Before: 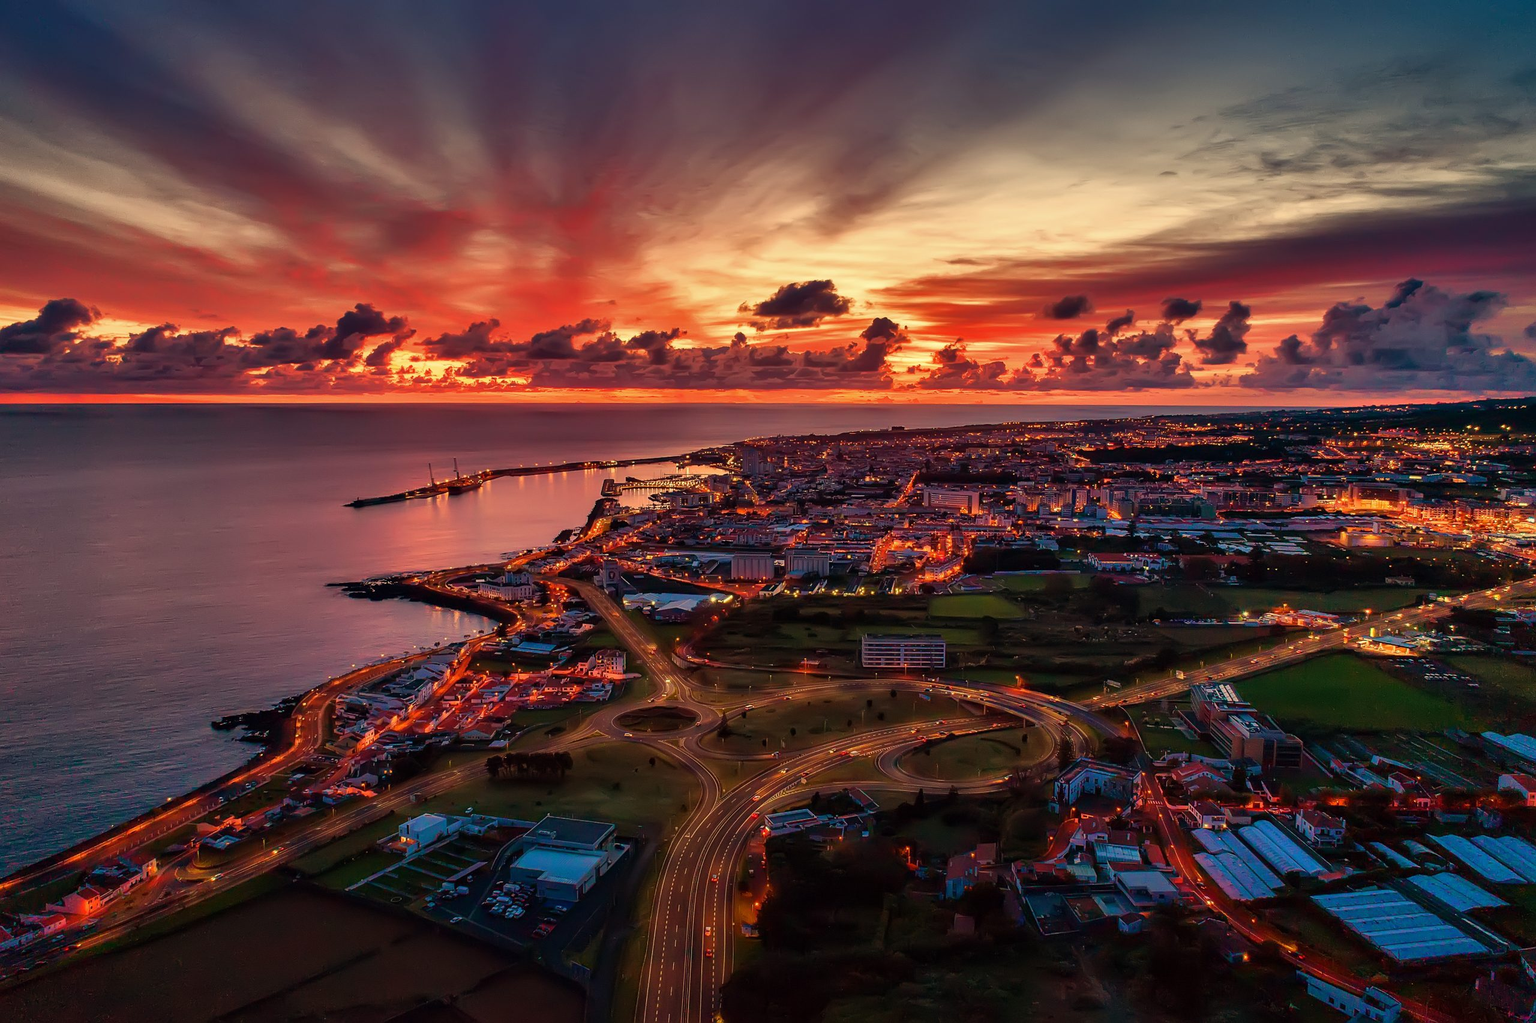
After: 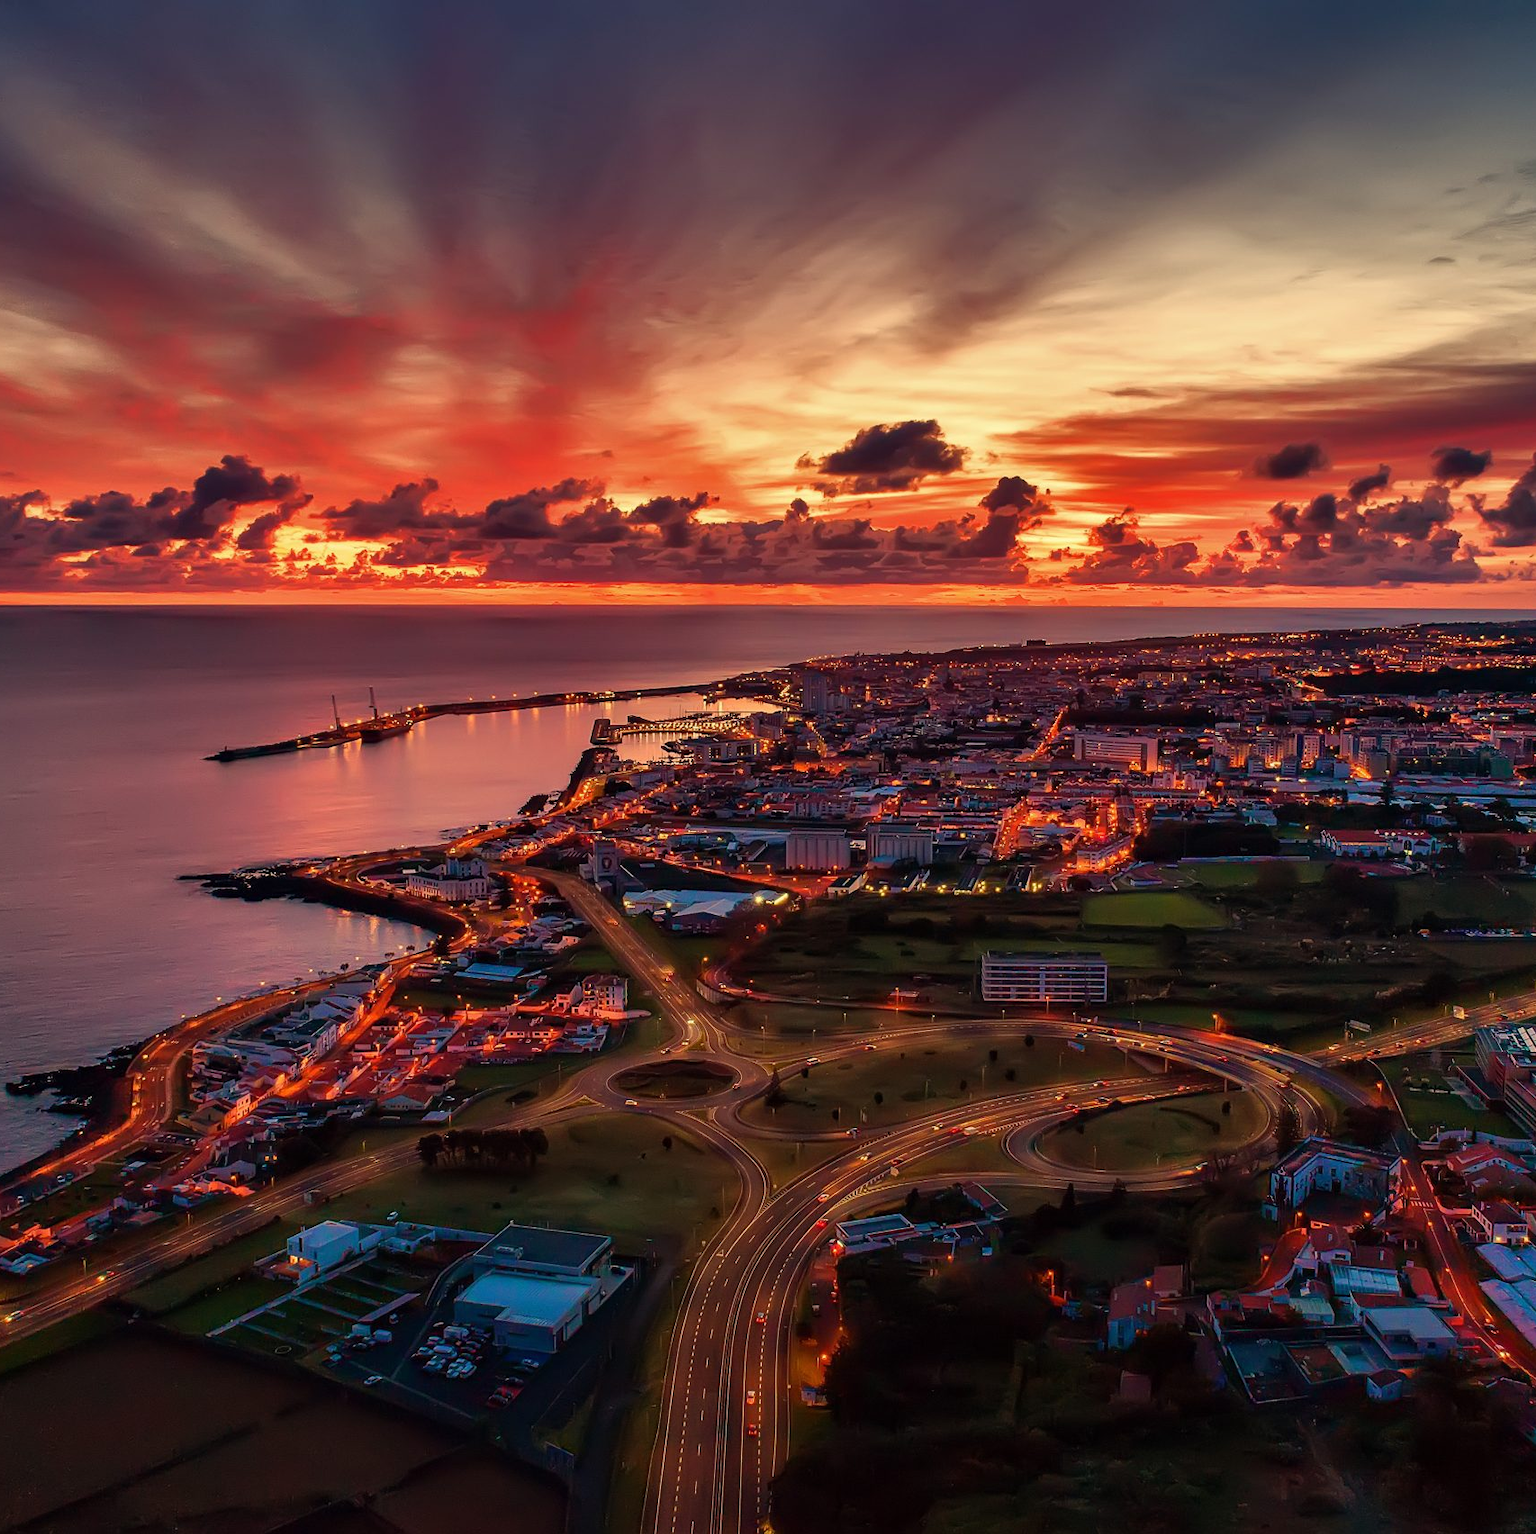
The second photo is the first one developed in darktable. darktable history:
white balance: emerald 1
crop and rotate: left 13.537%, right 19.796%
